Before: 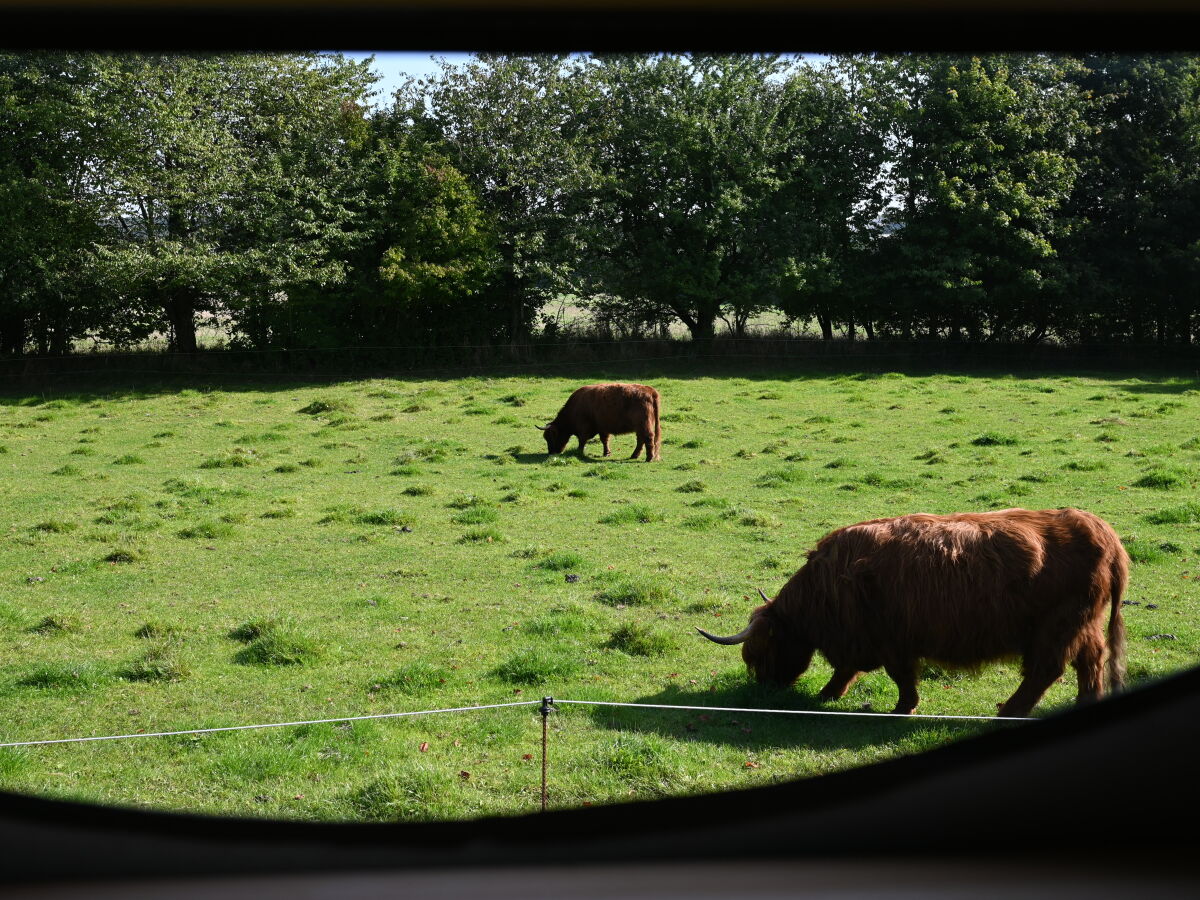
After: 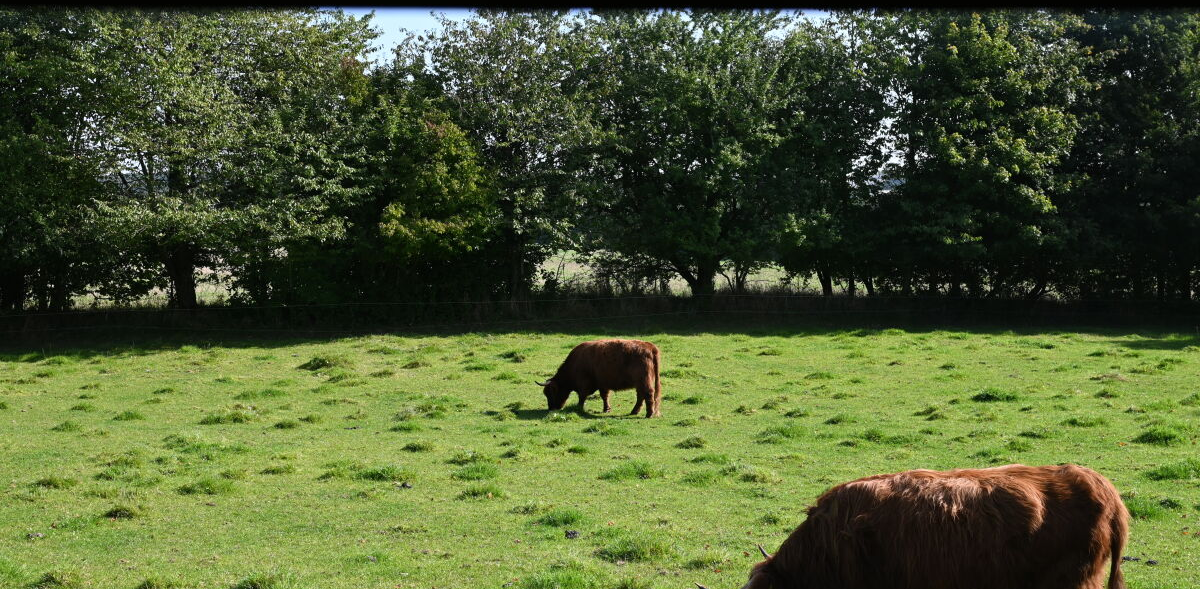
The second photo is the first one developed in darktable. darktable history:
crop and rotate: top 4.919%, bottom 29.568%
